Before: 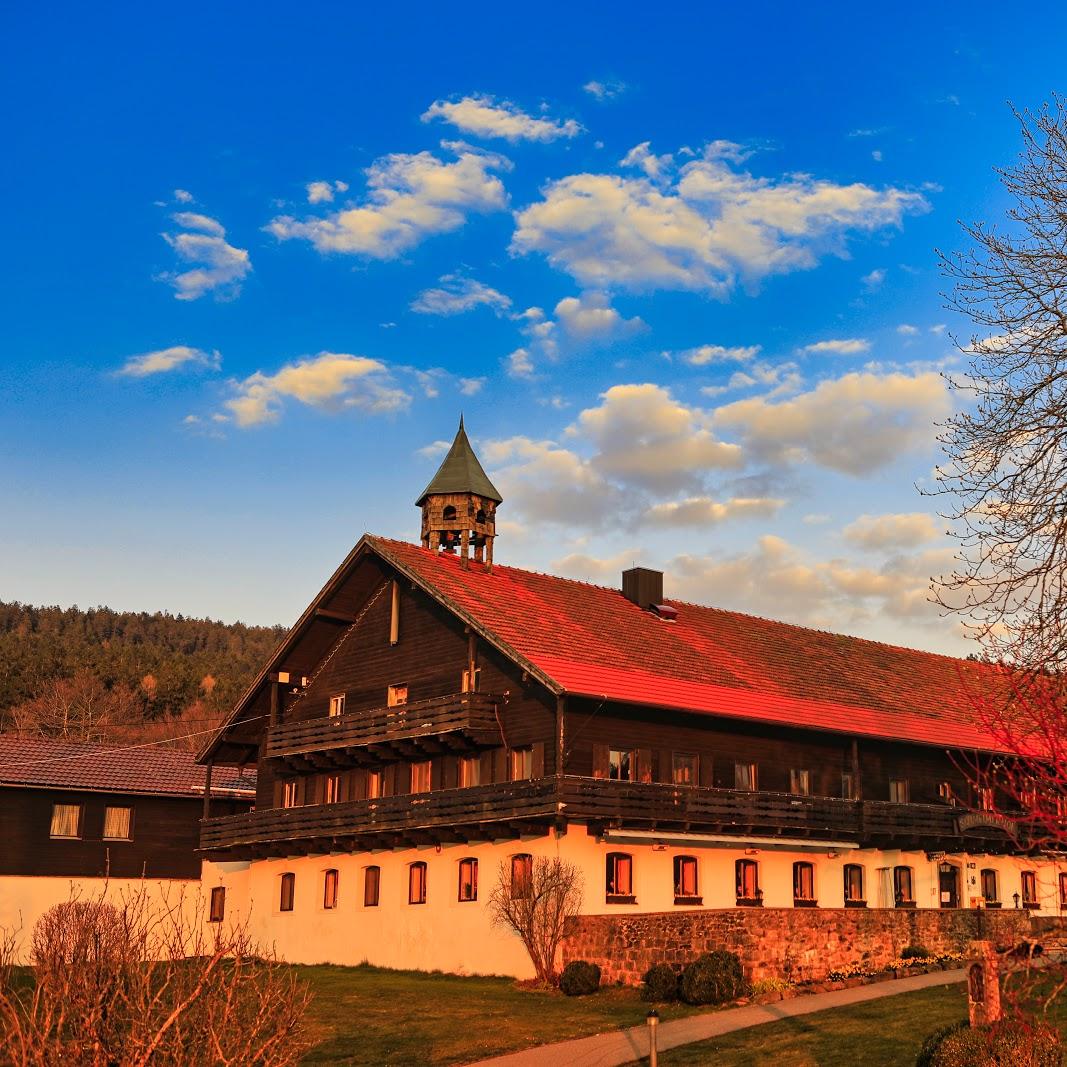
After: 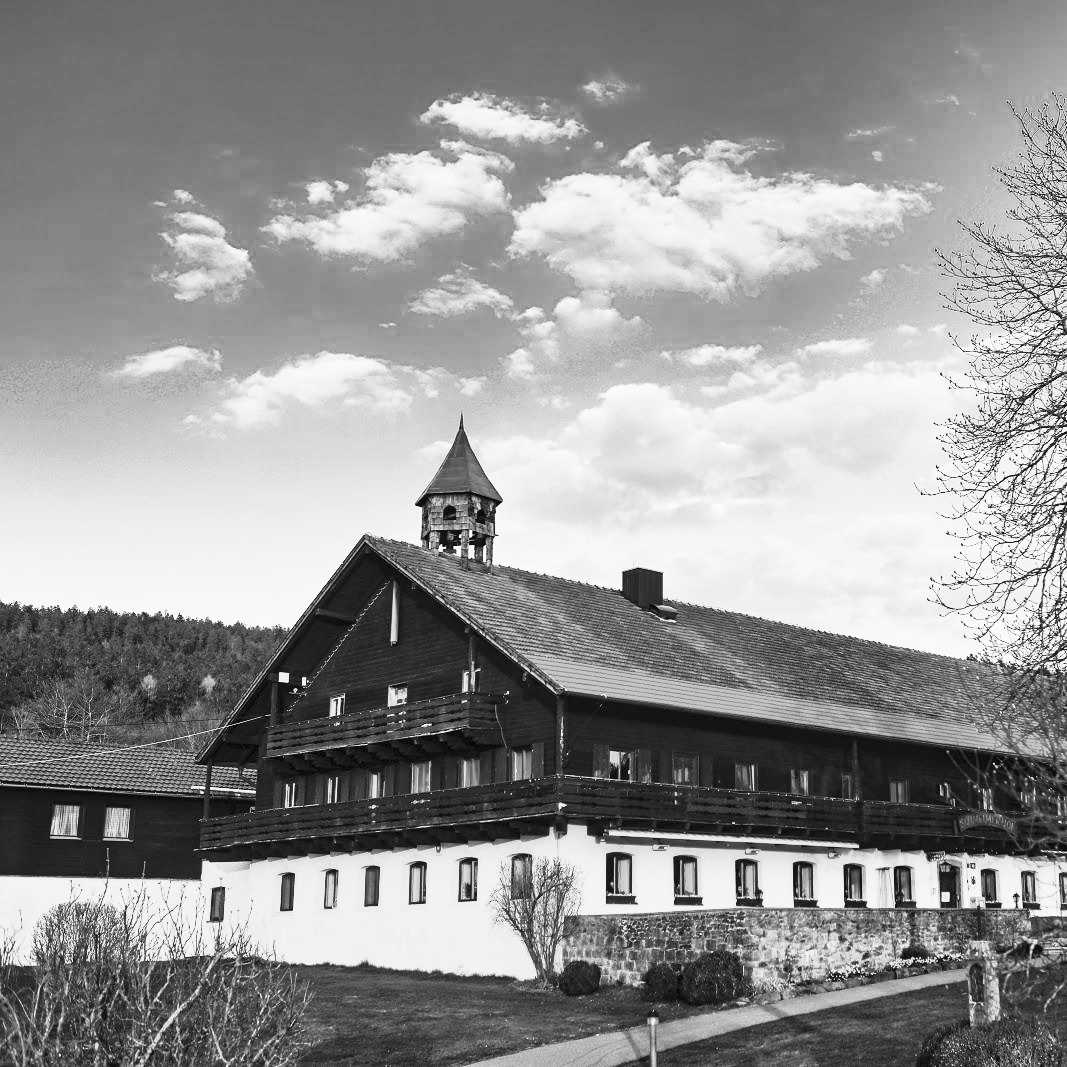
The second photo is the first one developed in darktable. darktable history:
contrast brightness saturation: contrast 0.53, brightness 0.47, saturation -1
color balance rgb: perceptual saturation grading › global saturation 30%
